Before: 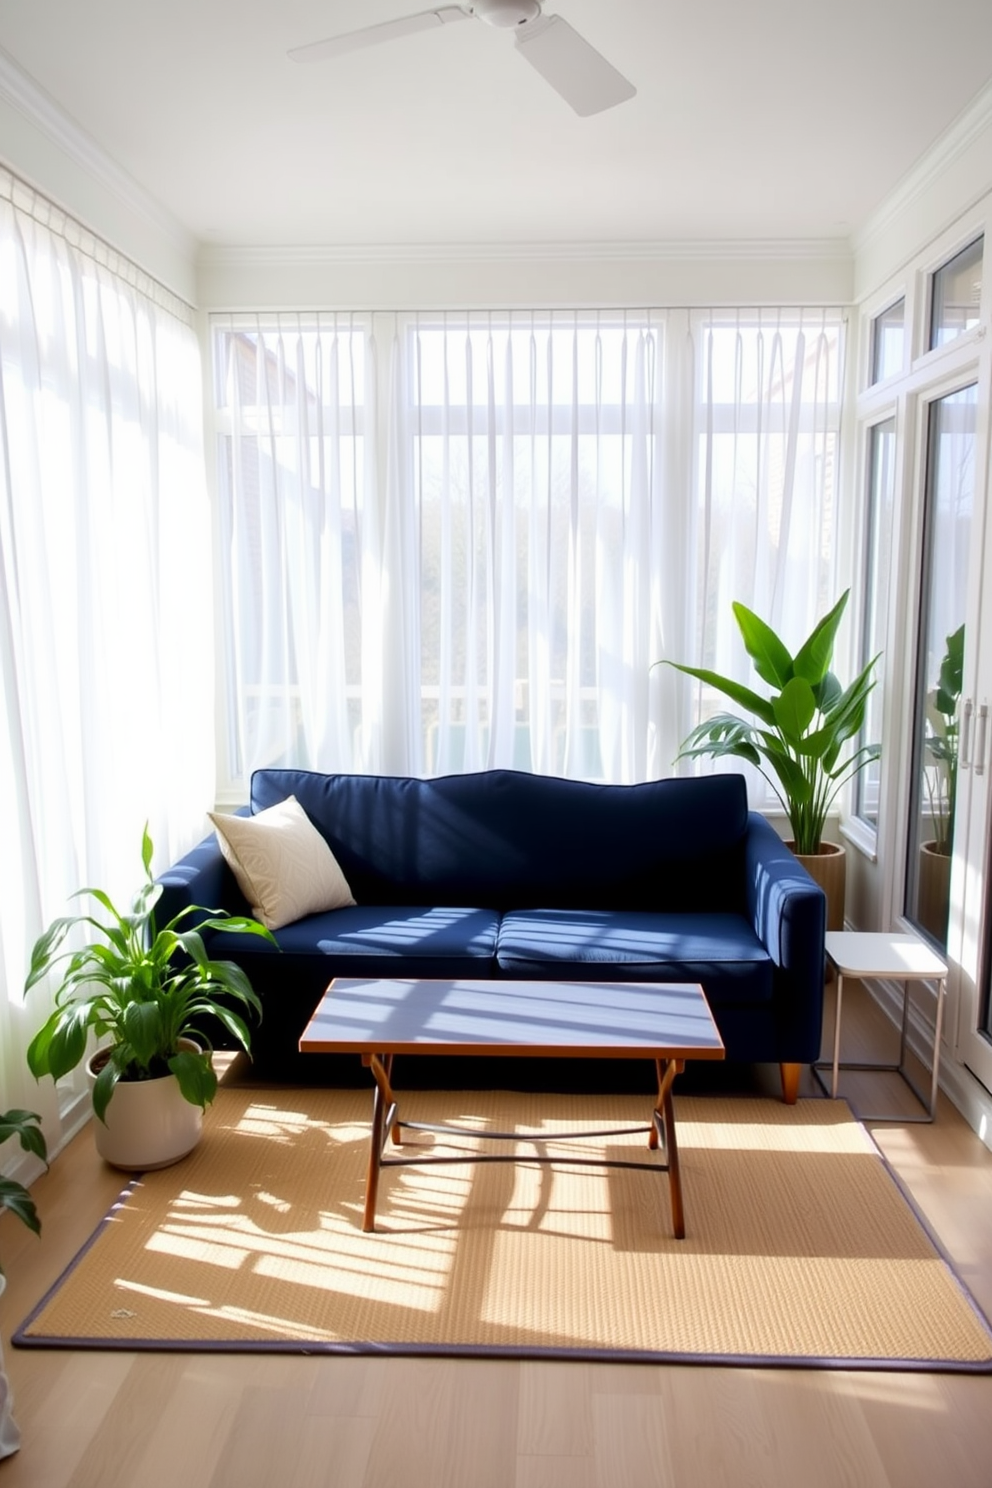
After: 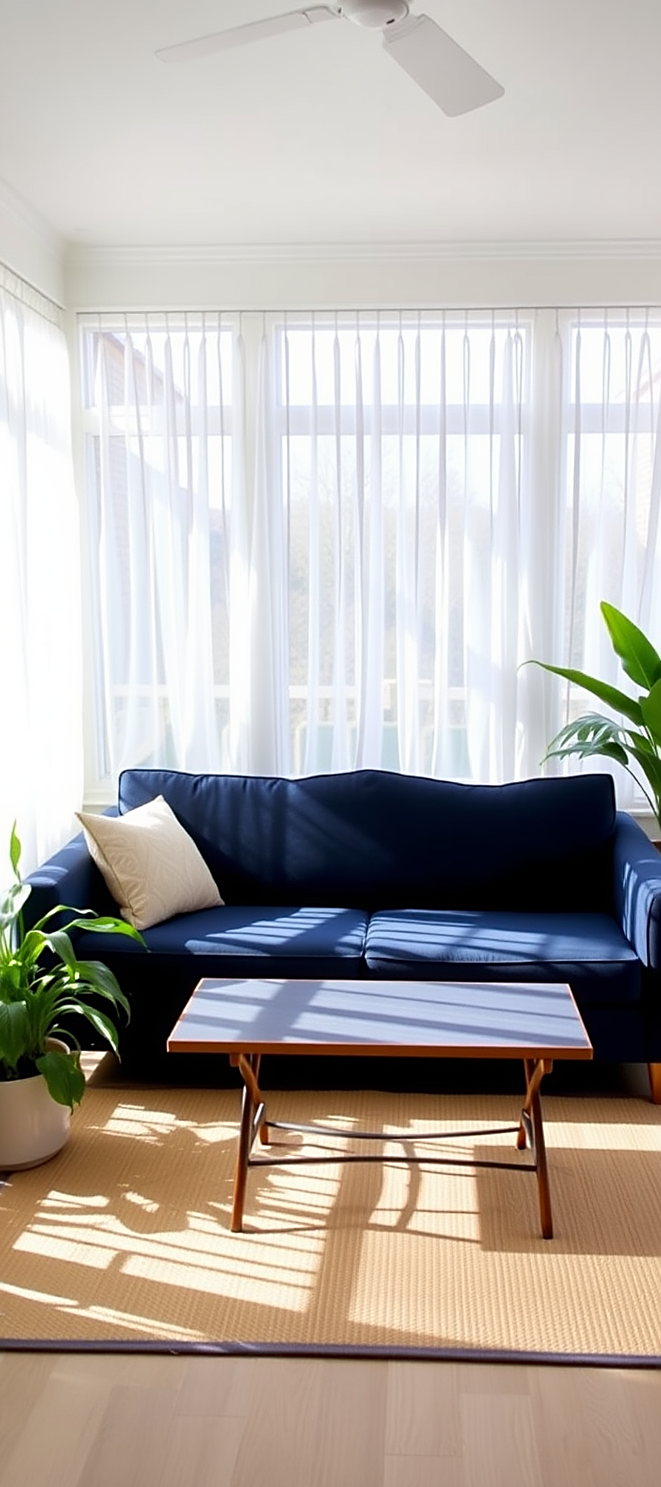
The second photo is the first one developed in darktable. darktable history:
sharpen: on, module defaults
crop and rotate: left 13.468%, right 19.883%
